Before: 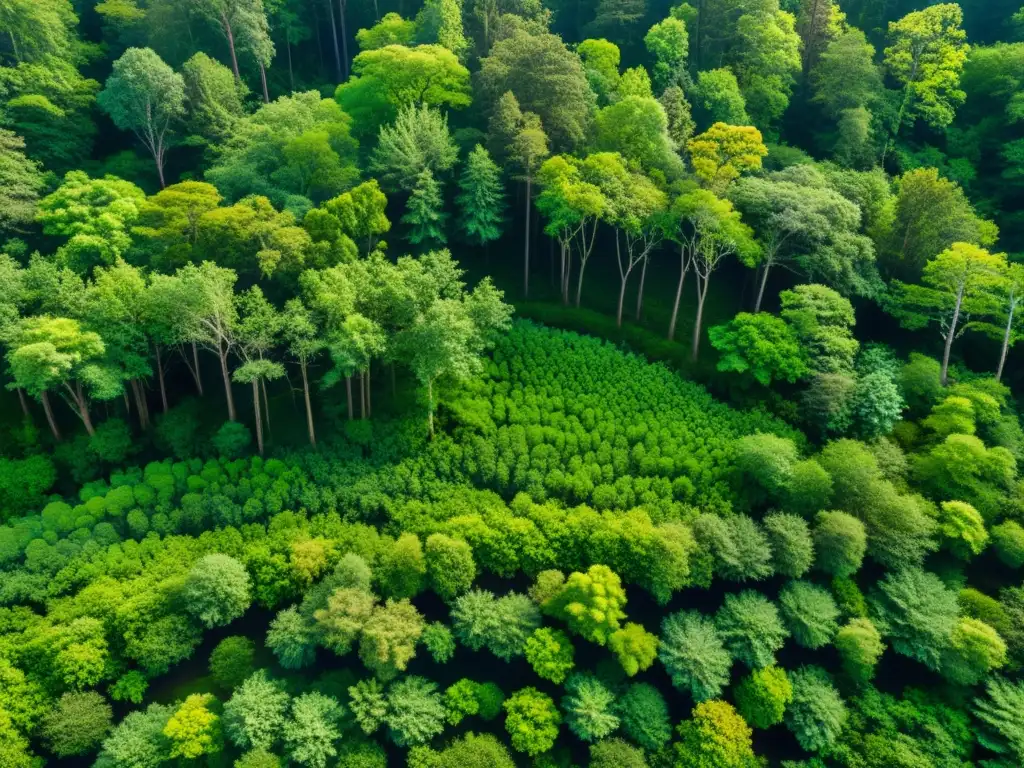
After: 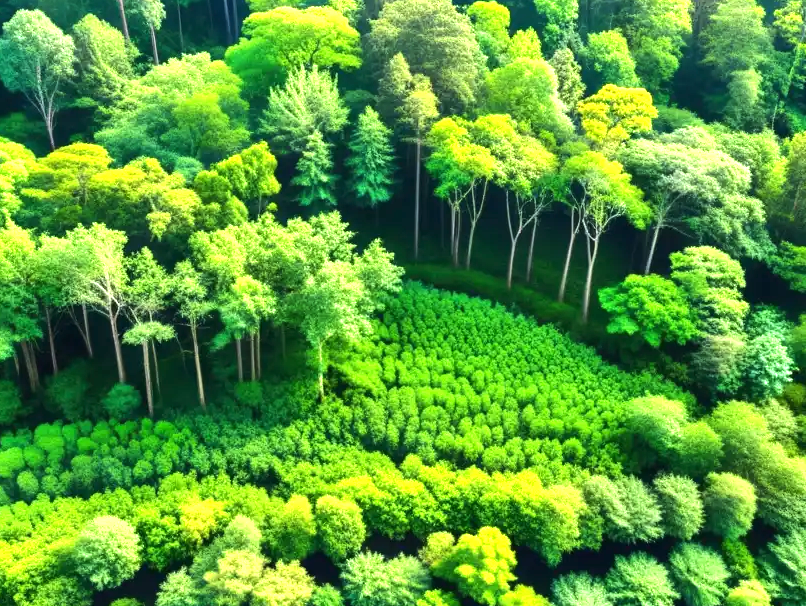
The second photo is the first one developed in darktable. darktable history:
exposure: black level correction 0, exposure 1.199 EV, compensate highlight preservation false
tone equalizer: -8 EV -0.395 EV, -7 EV -0.369 EV, -6 EV -0.297 EV, -5 EV -0.208 EV, -3 EV 0.237 EV, -2 EV 0.311 EV, -1 EV 0.384 EV, +0 EV 0.441 EV, edges refinement/feathering 500, mask exposure compensation -1.57 EV, preserve details no
crop and rotate: left 10.793%, top 5.009%, right 10.47%, bottom 15.977%
